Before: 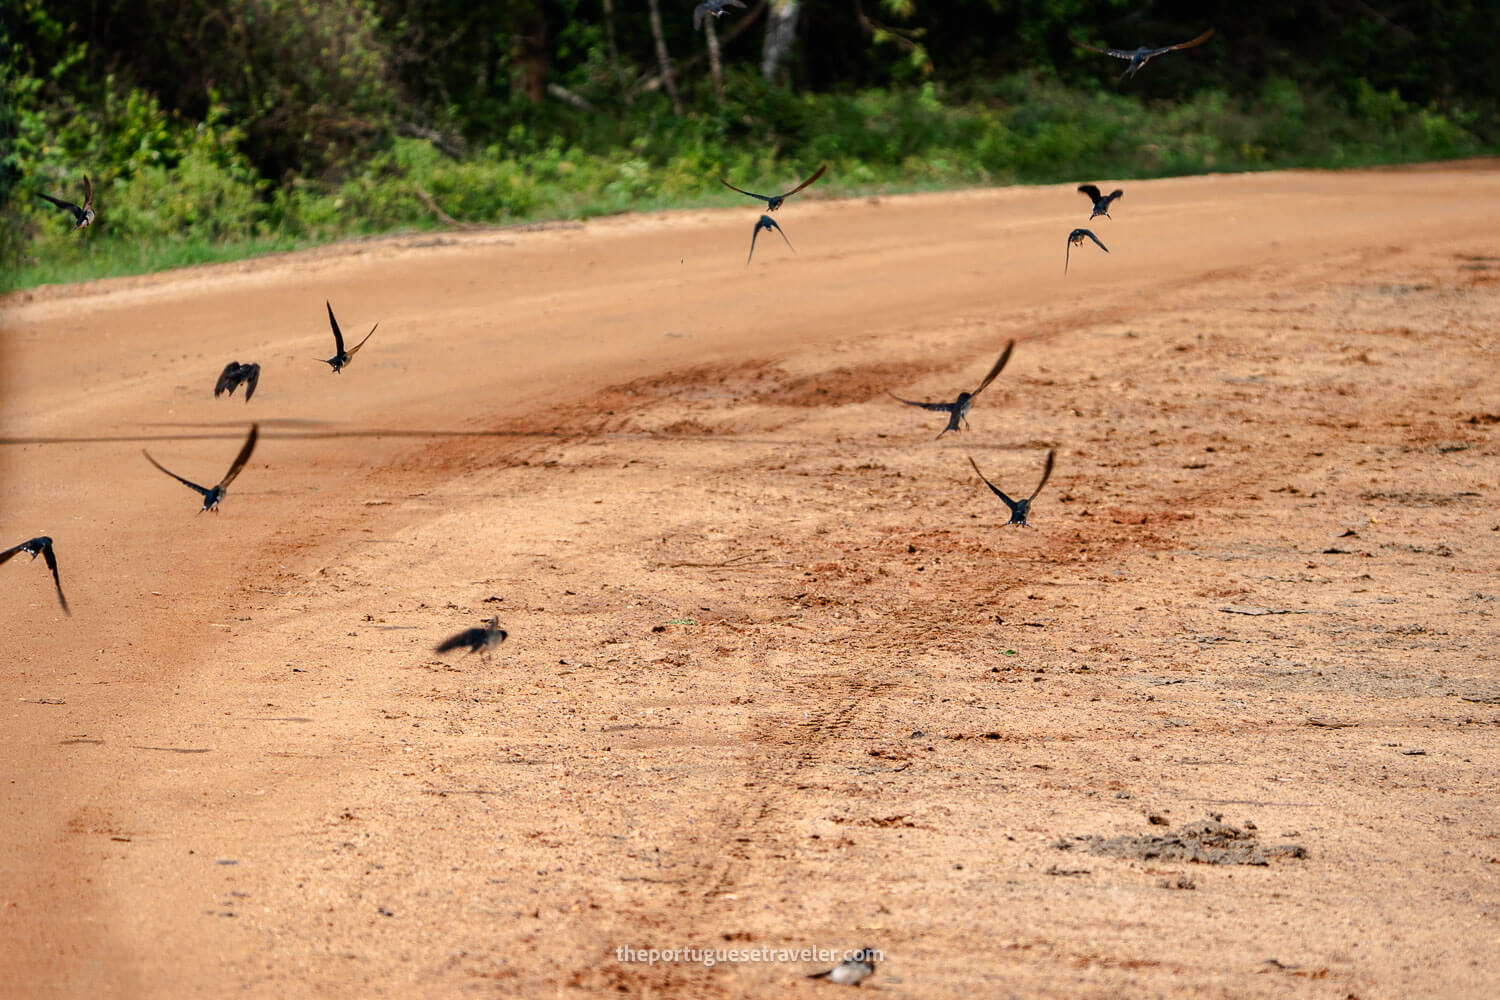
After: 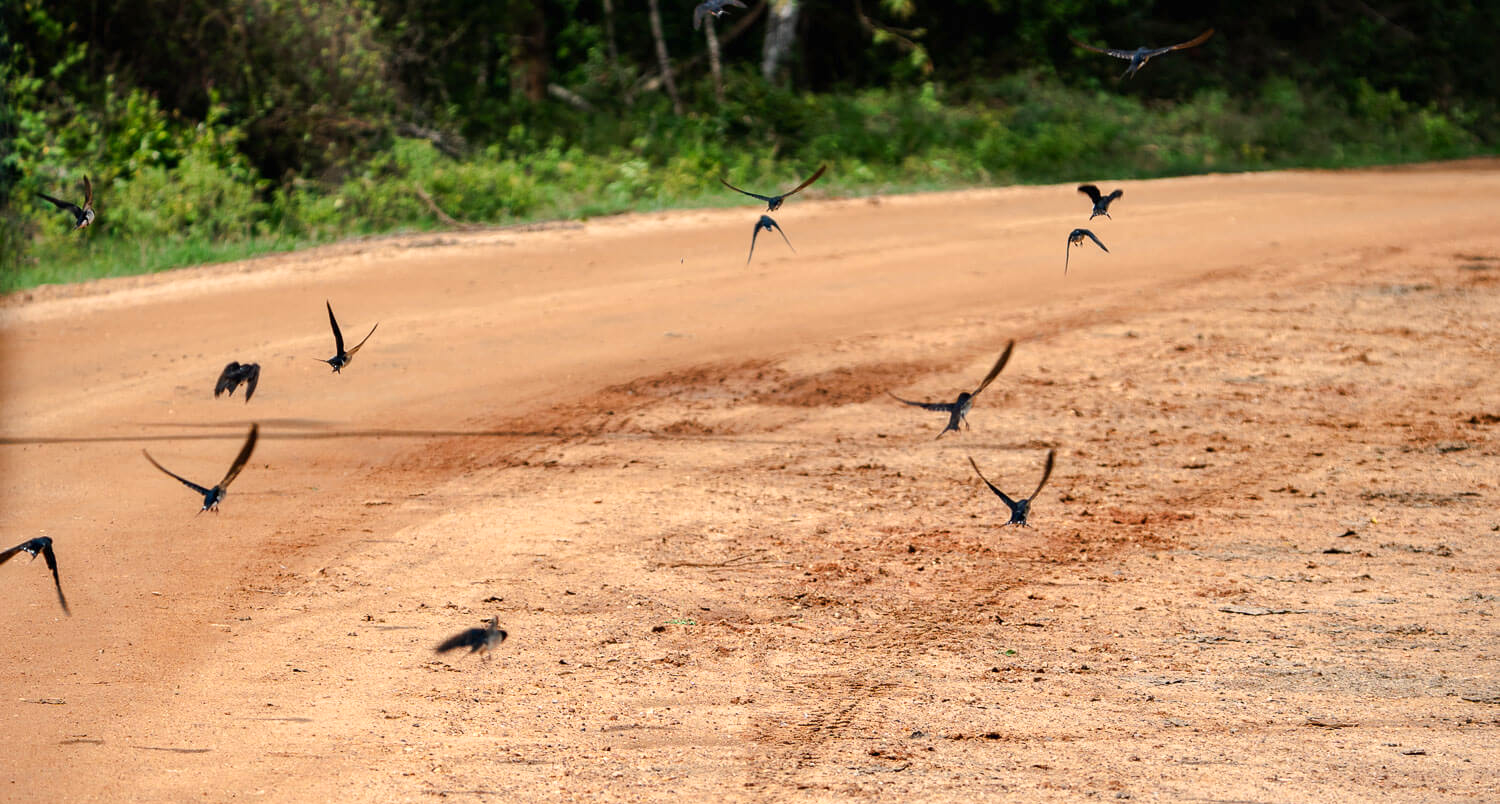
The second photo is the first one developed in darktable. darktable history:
exposure: exposure 0.203 EV, compensate exposure bias true, compensate highlight preservation false
crop: bottom 19.587%
tone equalizer: on, module defaults
